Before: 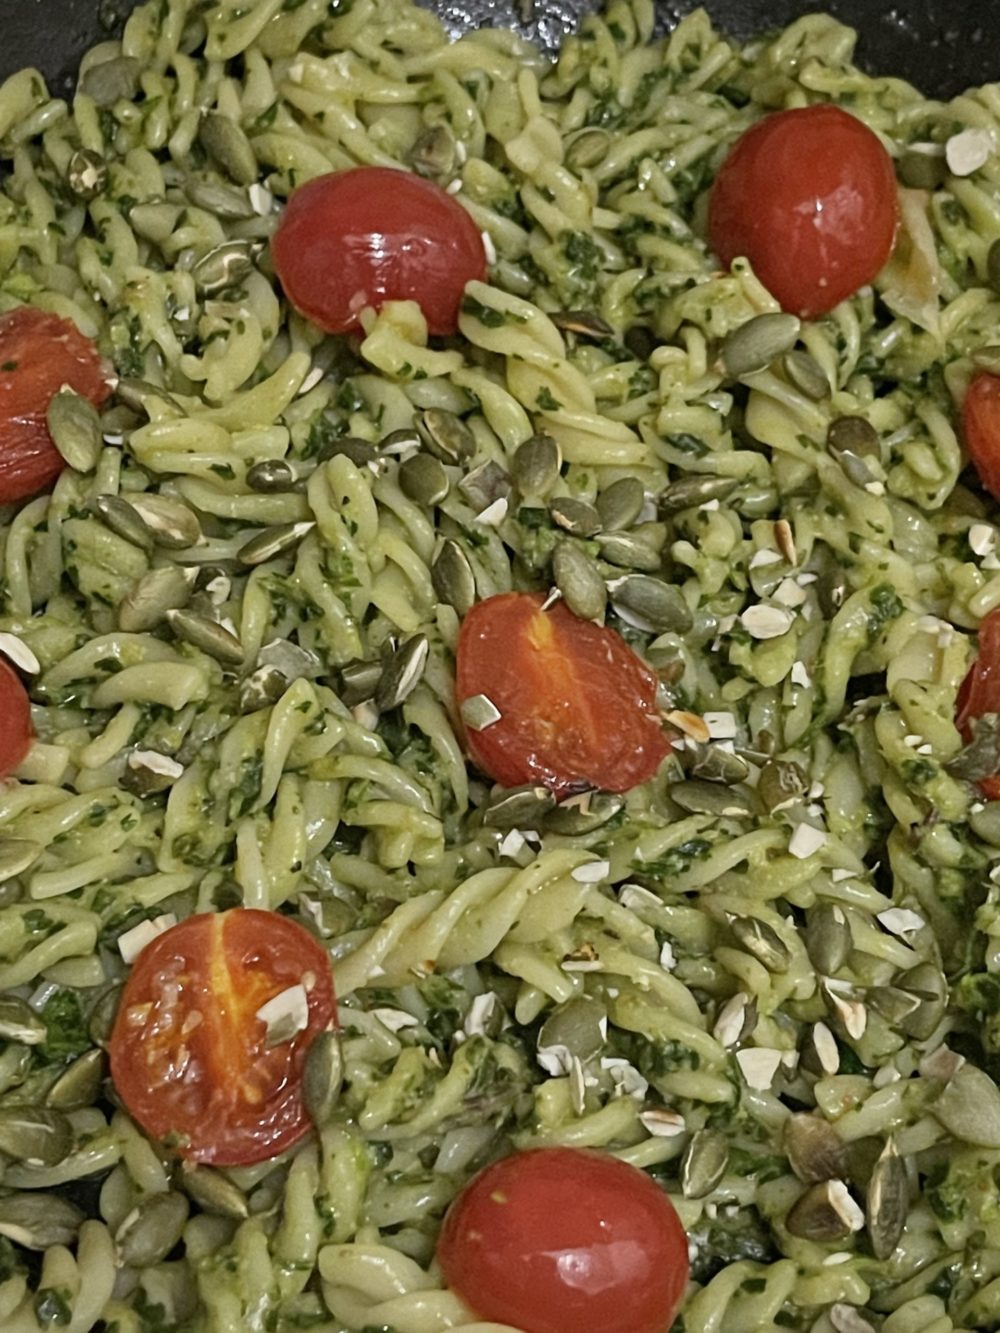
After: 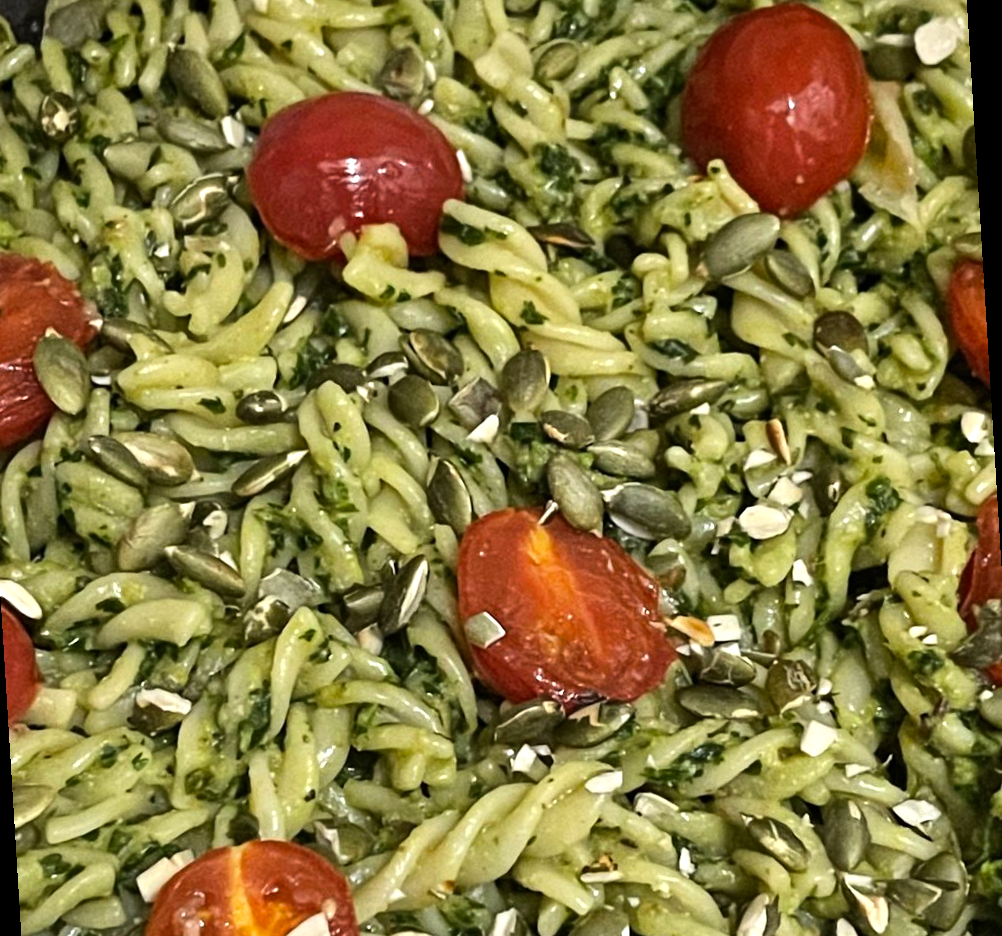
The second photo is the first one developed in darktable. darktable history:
rotate and perspective: rotation -3.52°, crop left 0.036, crop right 0.964, crop top 0.081, crop bottom 0.919
crop: bottom 19.644%
tone equalizer: -8 EV -0.75 EV, -7 EV -0.7 EV, -6 EV -0.6 EV, -5 EV -0.4 EV, -3 EV 0.4 EV, -2 EV 0.6 EV, -1 EV 0.7 EV, +0 EV 0.75 EV, edges refinement/feathering 500, mask exposure compensation -1.57 EV, preserve details no
